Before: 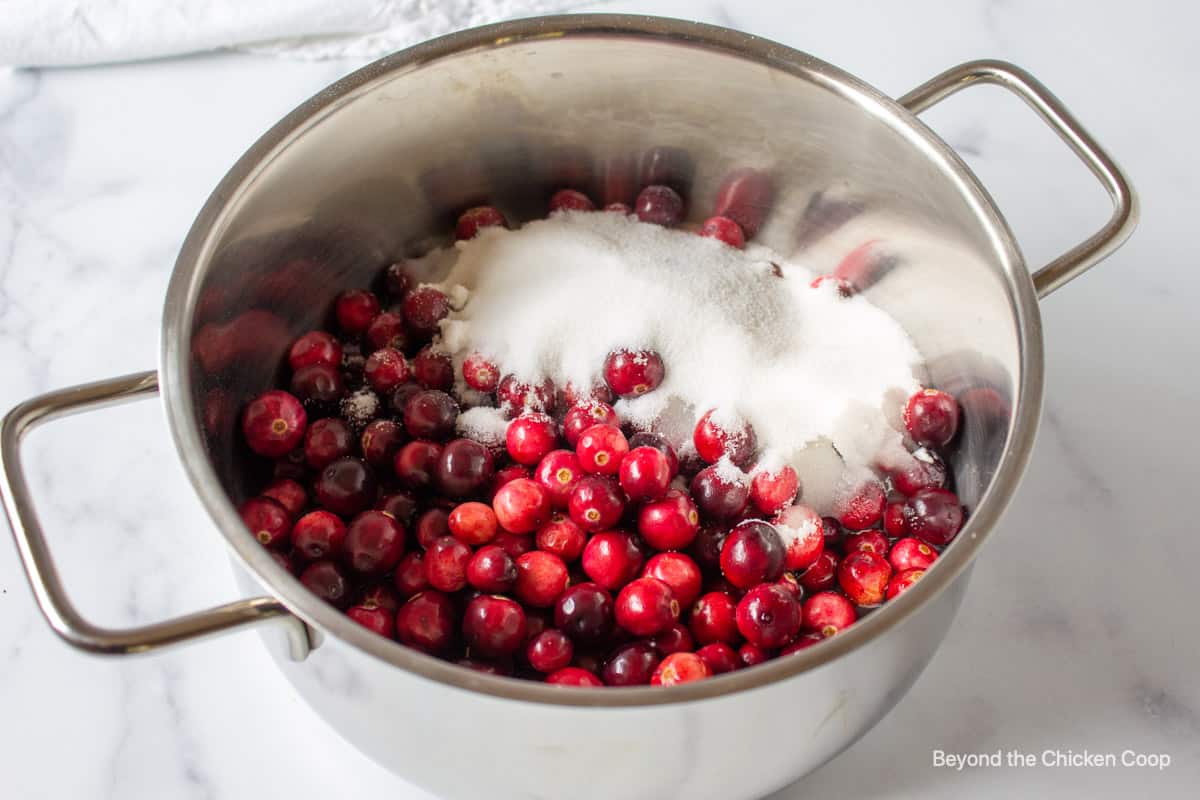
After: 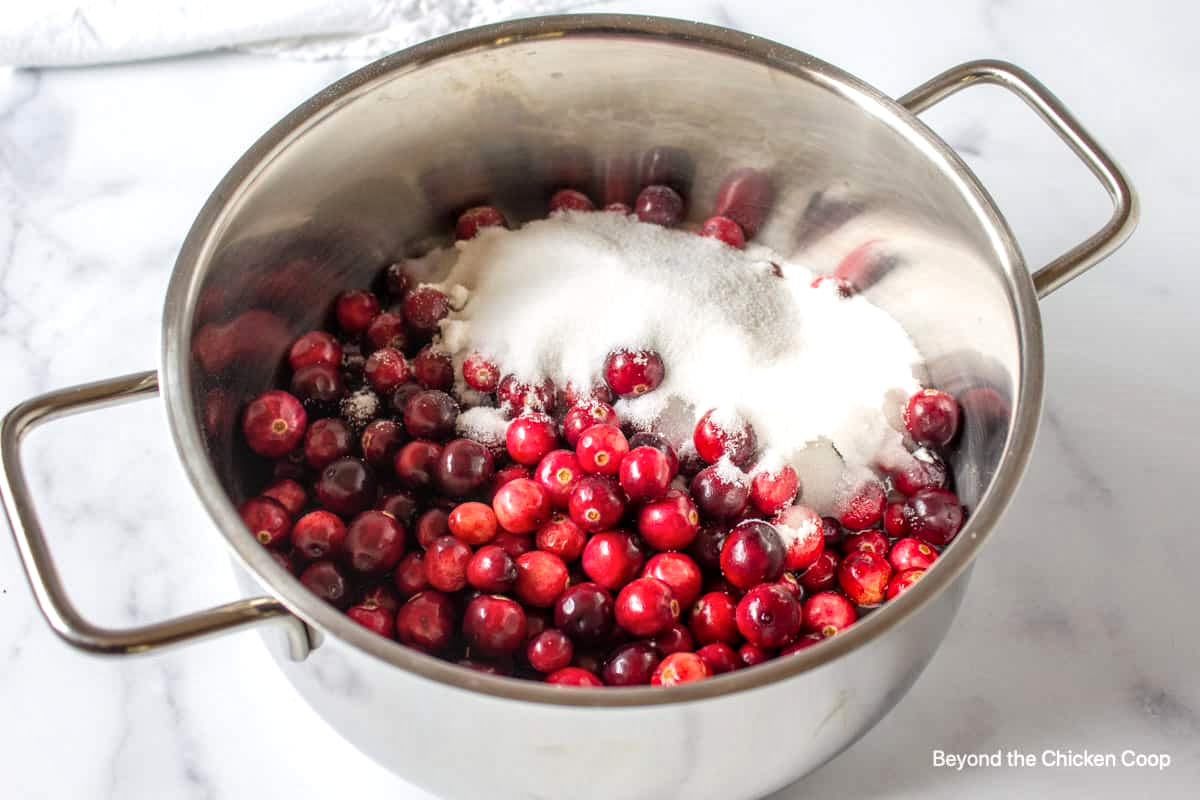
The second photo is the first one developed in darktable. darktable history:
local contrast: on, module defaults
exposure: exposure 0.197 EV, compensate highlight preservation false
